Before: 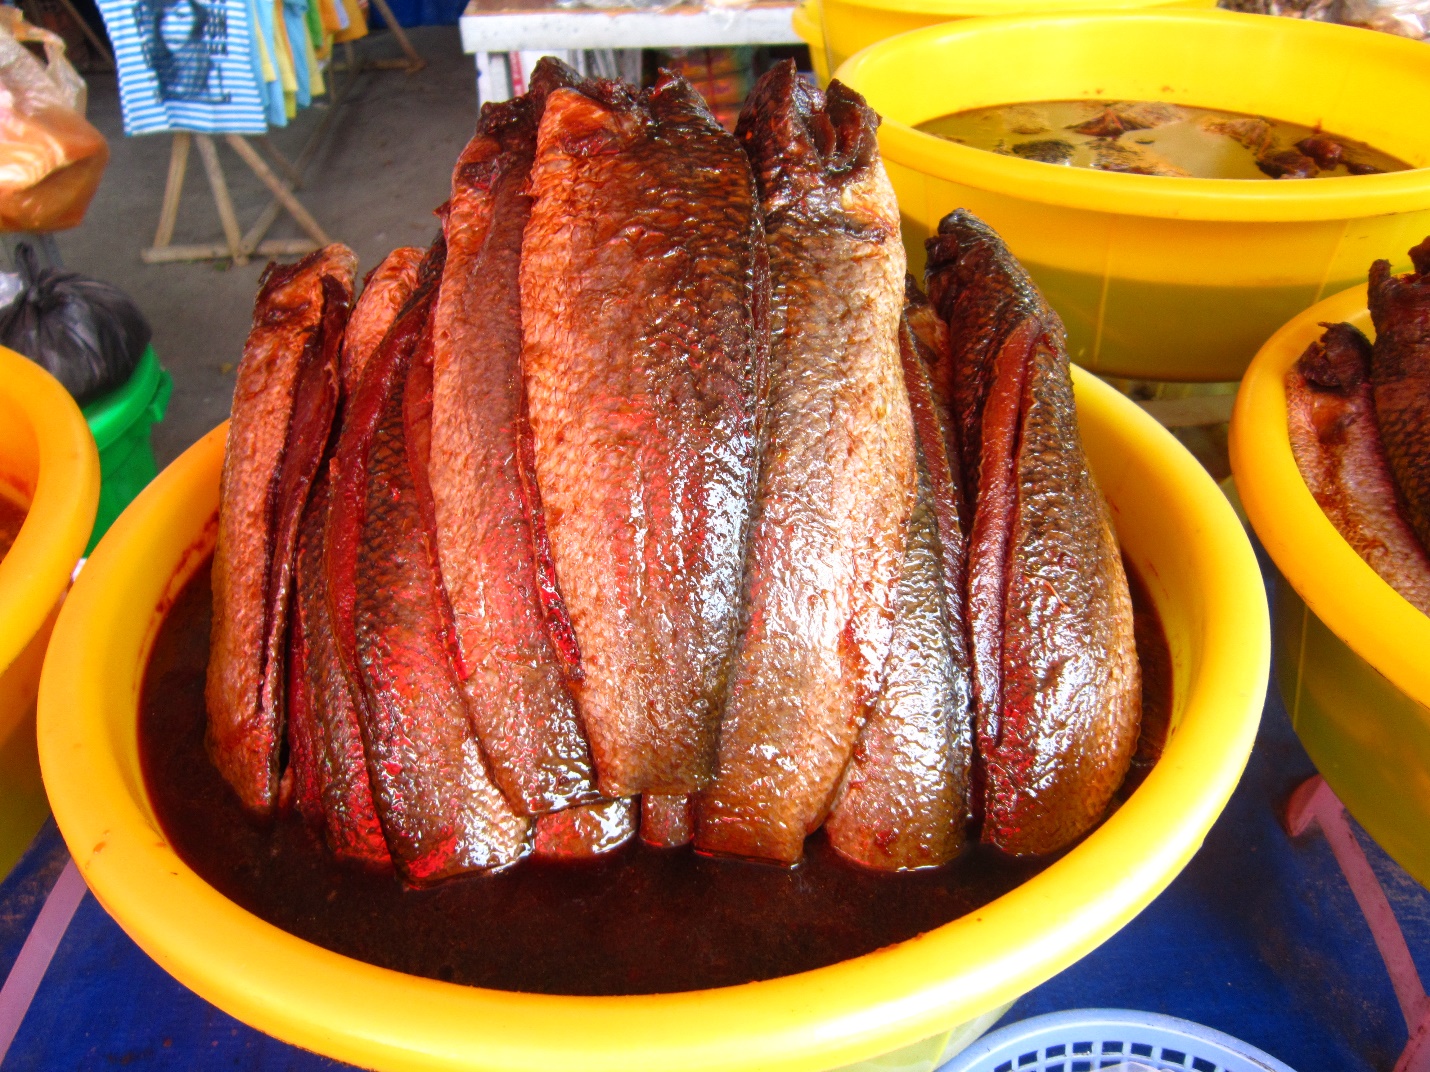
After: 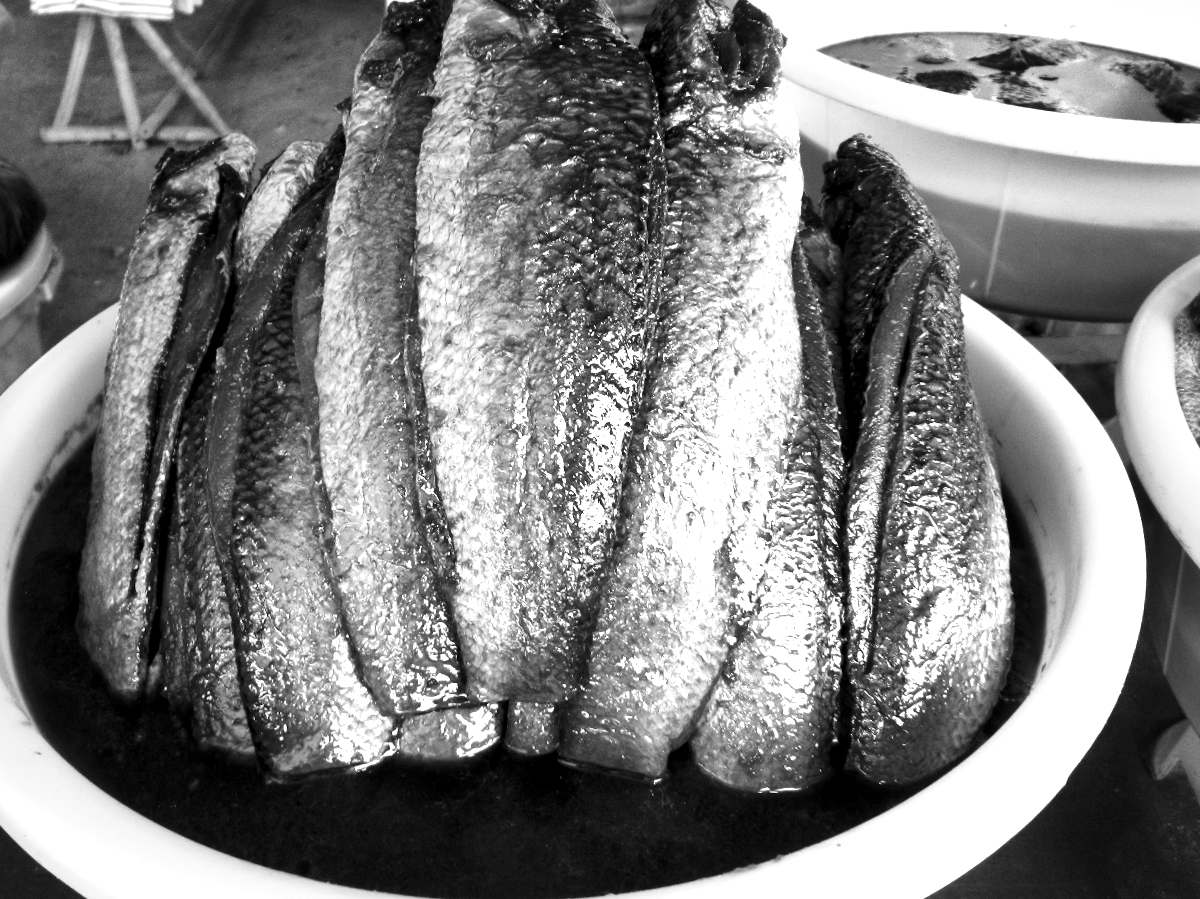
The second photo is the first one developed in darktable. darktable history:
contrast brightness saturation: contrast 0.2, brightness -0.11, saturation 0.1
crop and rotate: angle -3.27°, left 5.211%, top 5.211%, right 4.607%, bottom 4.607%
shadows and highlights: shadows 22.7, highlights -48.71, soften with gaussian
monochrome: a -3.63, b -0.465
exposure: exposure 0.6 EV, compensate highlight preservation false
local contrast: mode bilateral grid, contrast 25, coarseness 60, detail 151%, midtone range 0.2
levels: levels [0, 0.48, 0.961]
